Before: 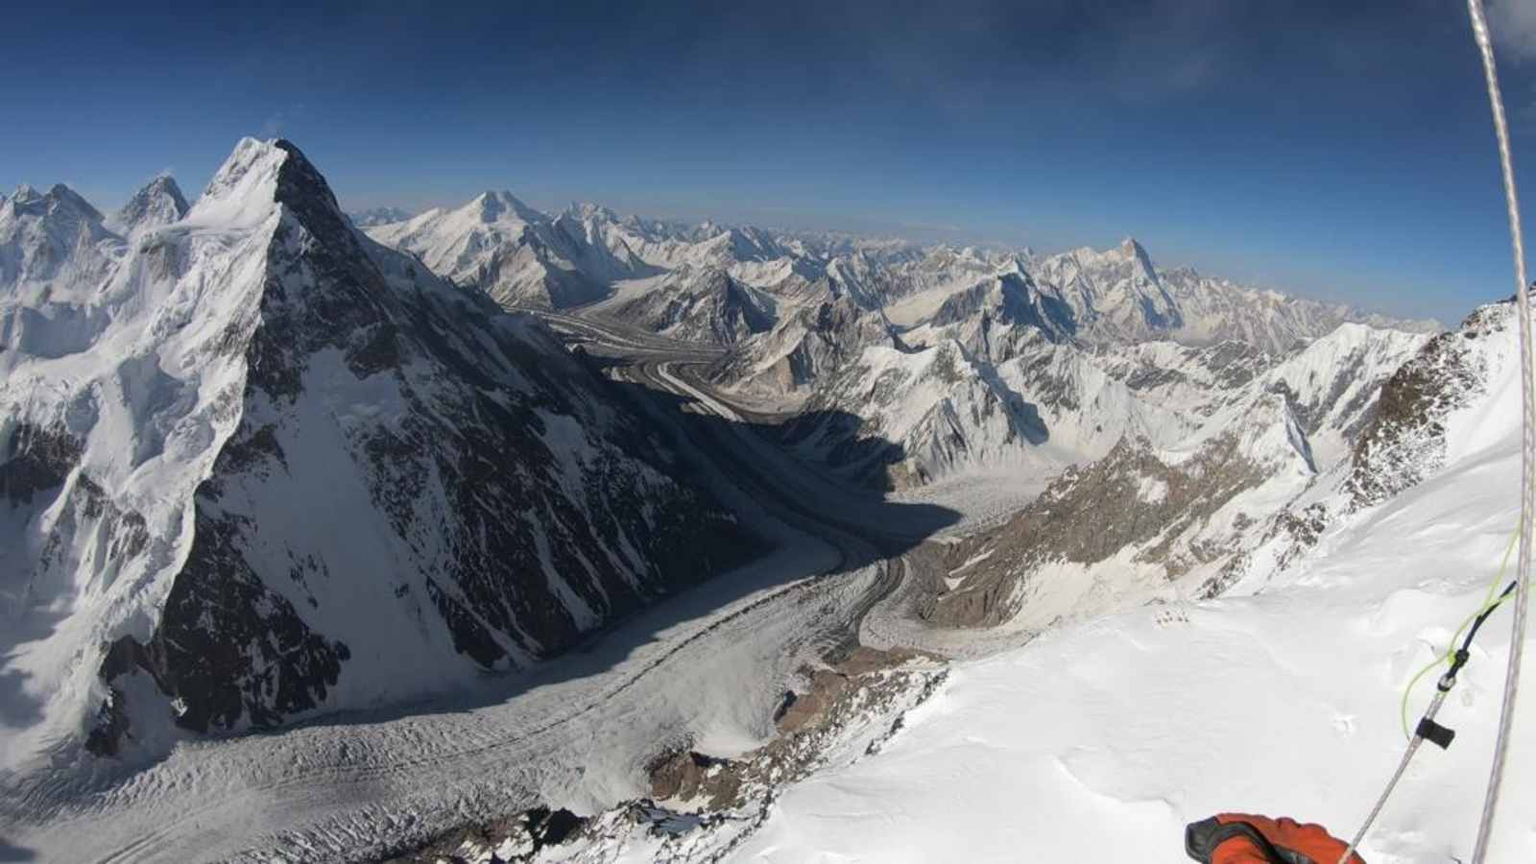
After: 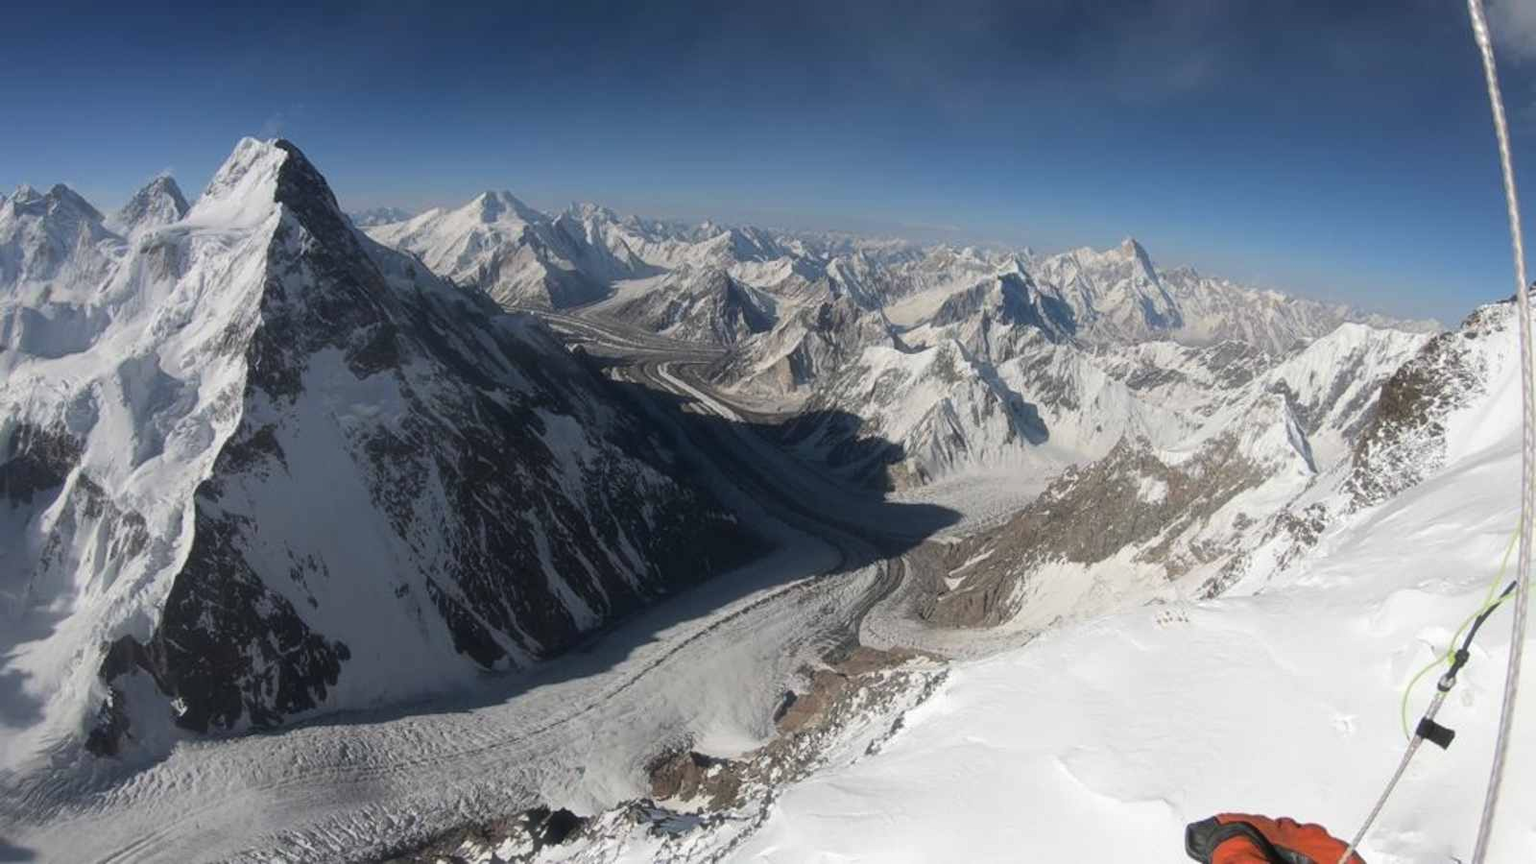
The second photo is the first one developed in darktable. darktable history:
haze removal: strength -0.107, compatibility mode true, adaptive false
